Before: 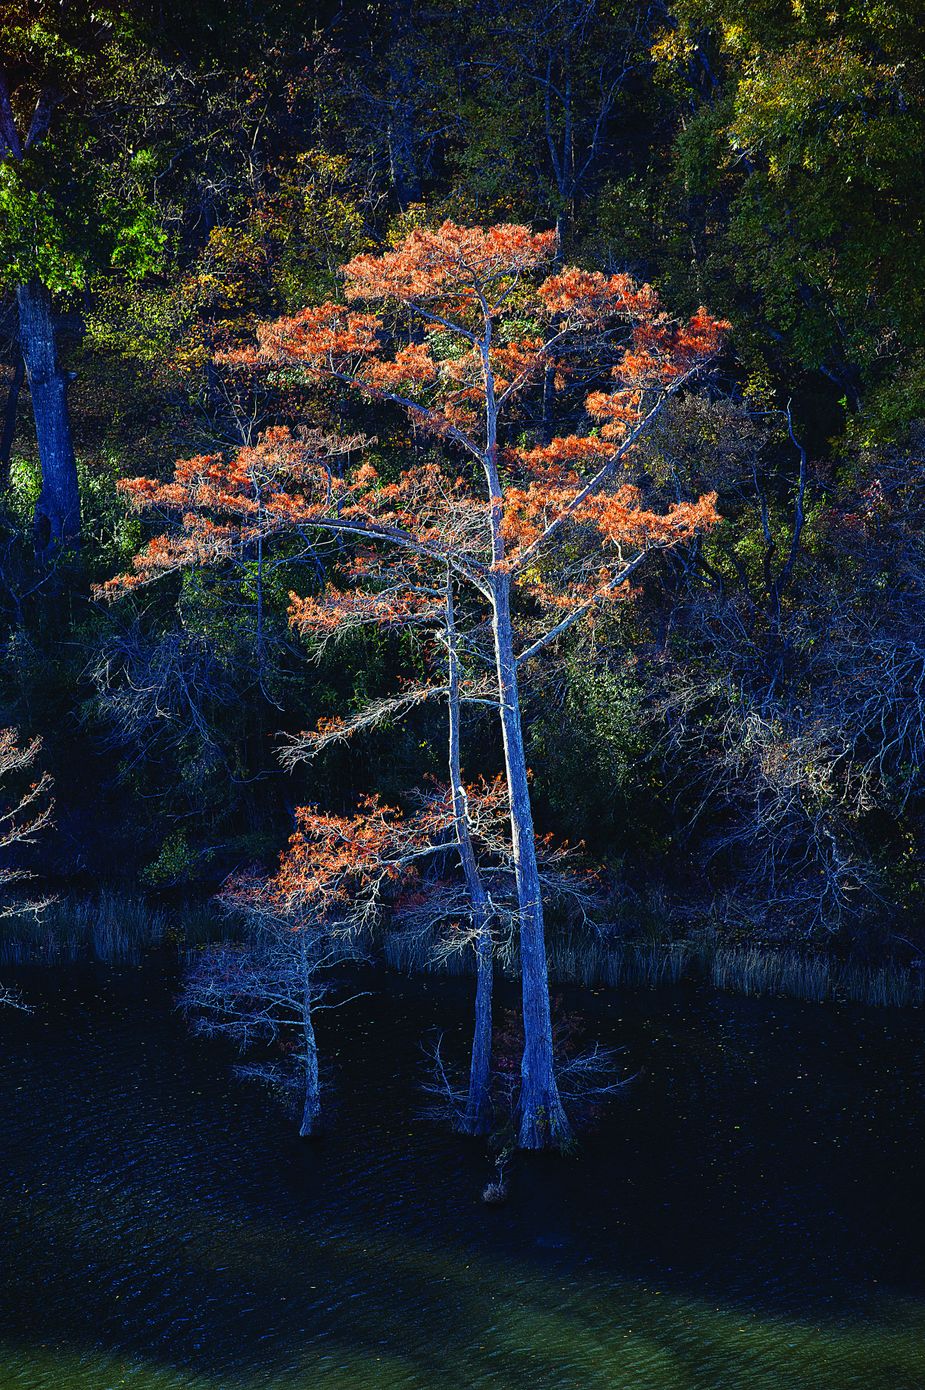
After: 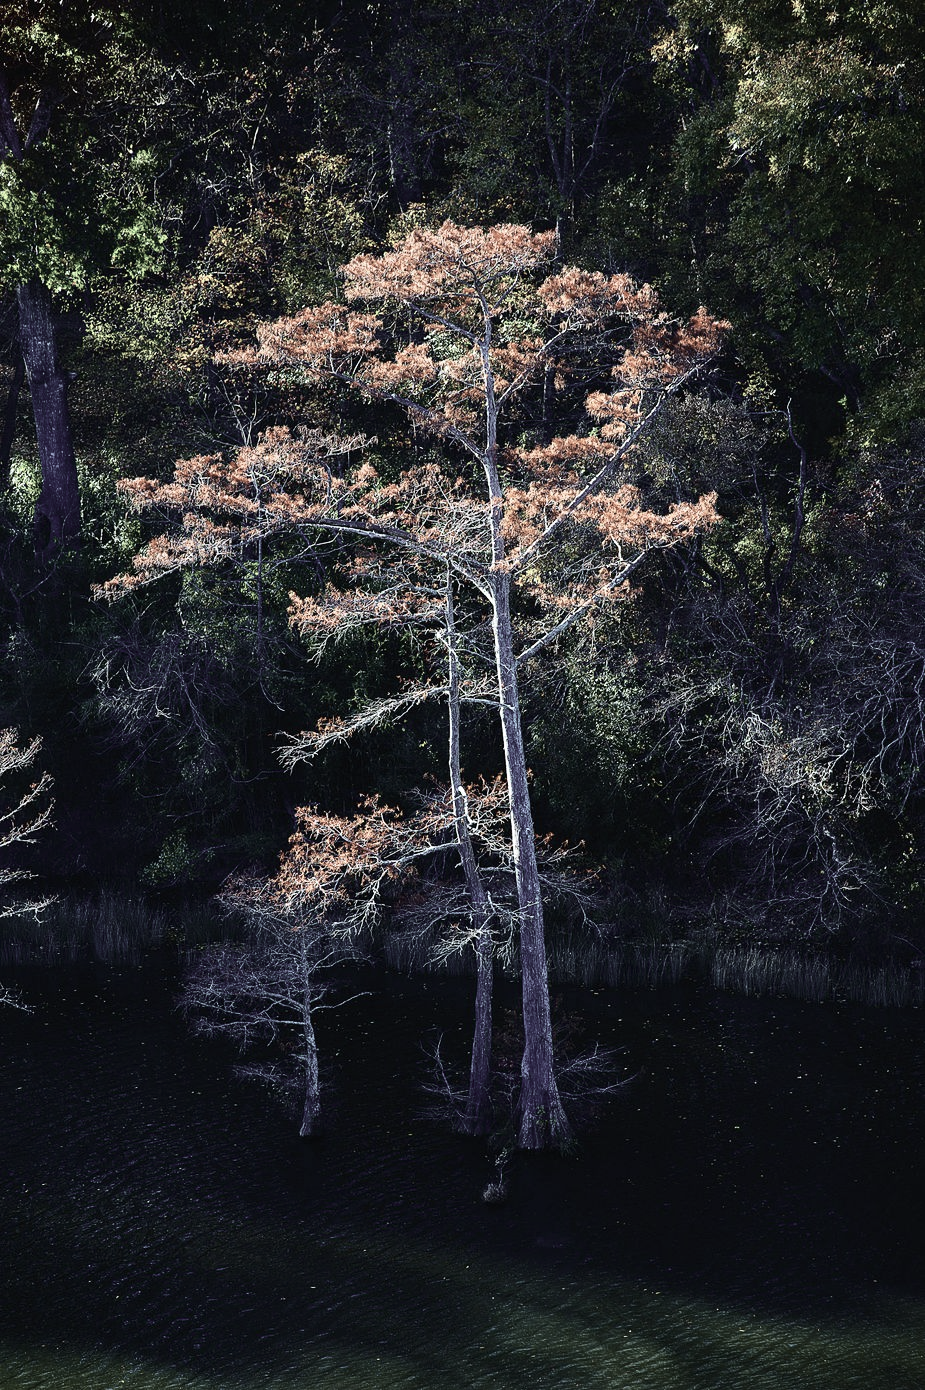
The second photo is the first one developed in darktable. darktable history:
color correction: saturation 0.3
tone curve: curves: ch0 [(0, 0) (0.234, 0.191) (0.48, 0.534) (0.608, 0.667) (0.725, 0.809) (0.864, 0.922) (1, 1)]; ch1 [(0, 0) (0.453, 0.43) (0.5, 0.5) (0.615, 0.649) (1, 1)]; ch2 [(0, 0) (0.5, 0.5) (0.586, 0.617) (1, 1)], color space Lab, independent channels, preserve colors none
exposure: exposure 0.161 EV, compensate highlight preservation false
white balance: red 0.983, blue 1.036
